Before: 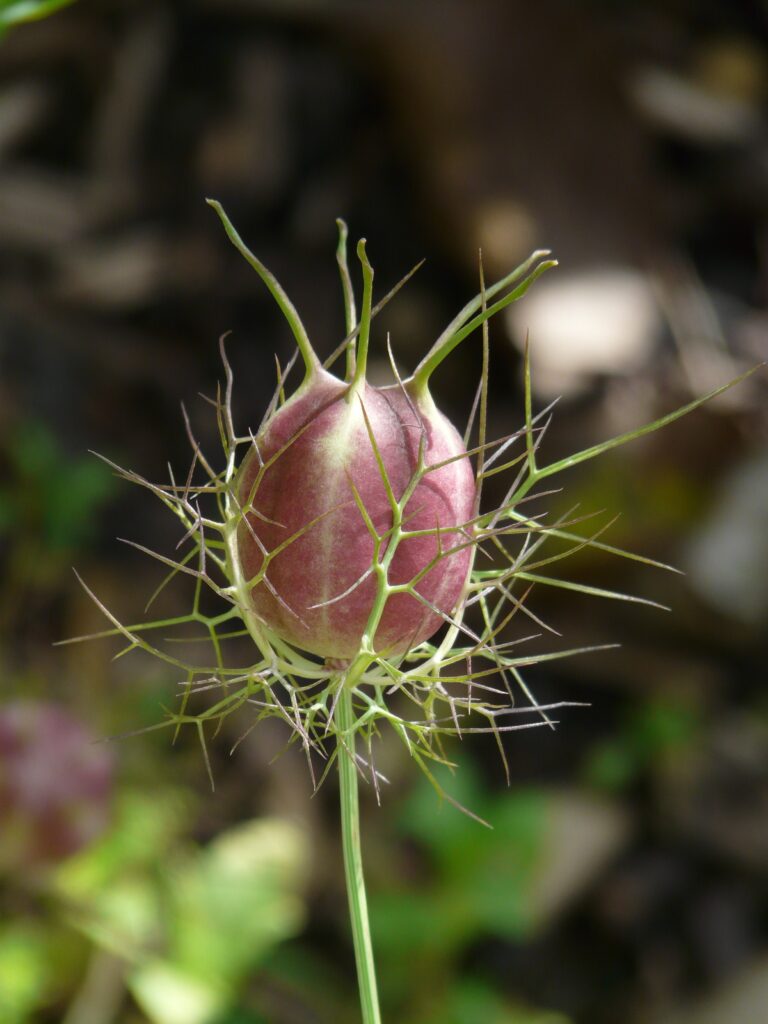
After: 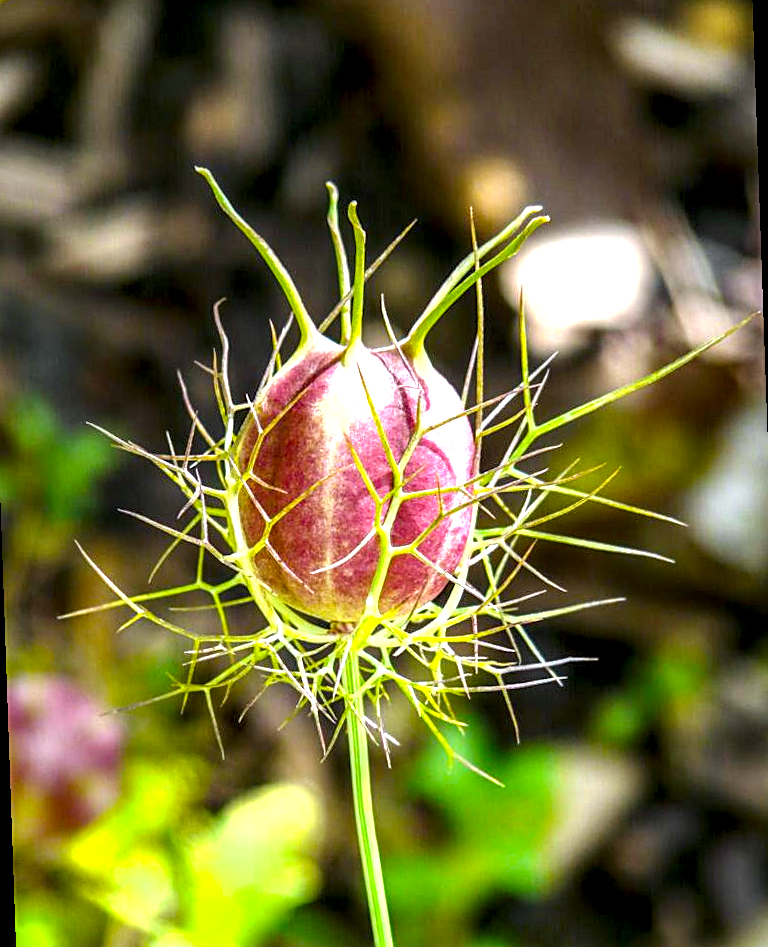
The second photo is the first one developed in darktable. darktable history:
haze removal: strength 0.12, distance 0.25, compatibility mode true, adaptive false
white balance: red 0.976, blue 1.04
exposure: black level correction 0, exposure 1.4 EV, compensate highlight preservation false
sharpen: on, module defaults
rotate and perspective: rotation -2°, crop left 0.022, crop right 0.978, crop top 0.049, crop bottom 0.951
local contrast: highlights 19%, detail 186%
shadows and highlights: radius 125.46, shadows 30.51, highlights -30.51, low approximation 0.01, soften with gaussian
color balance rgb: linear chroma grading › global chroma 15%, perceptual saturation grading › global saturation 30%
